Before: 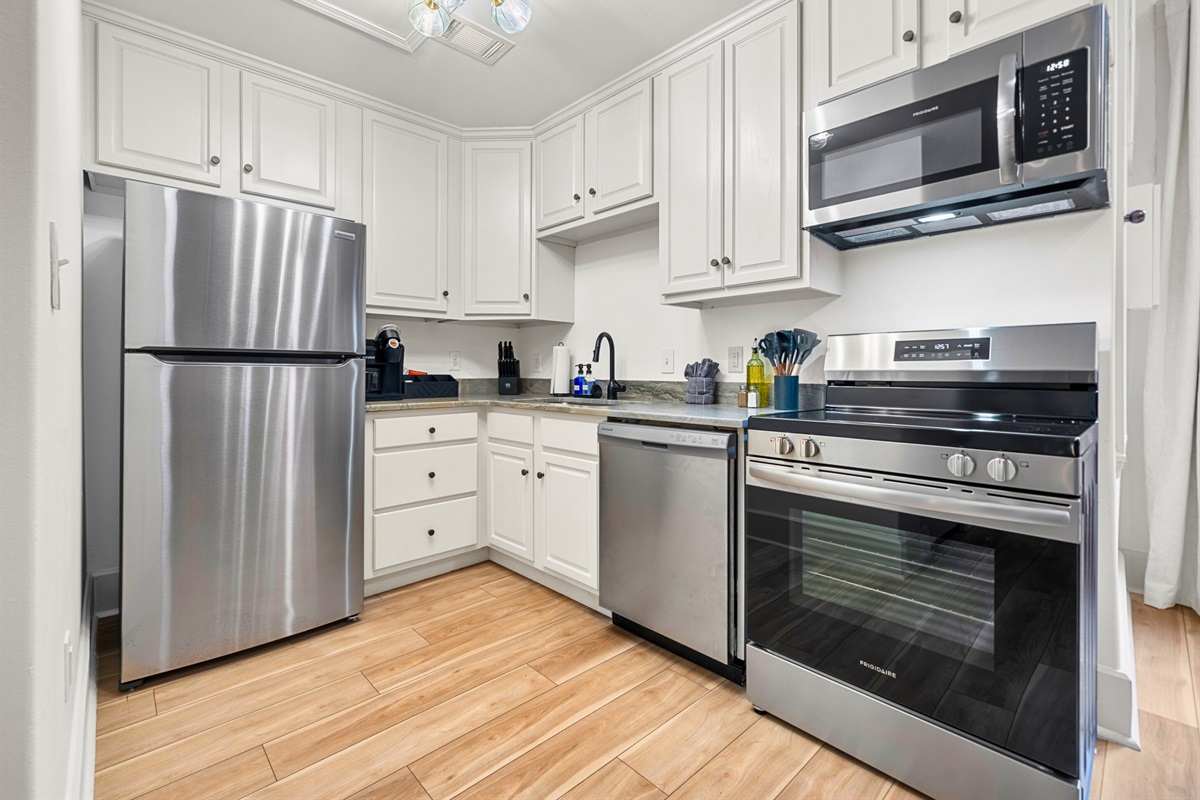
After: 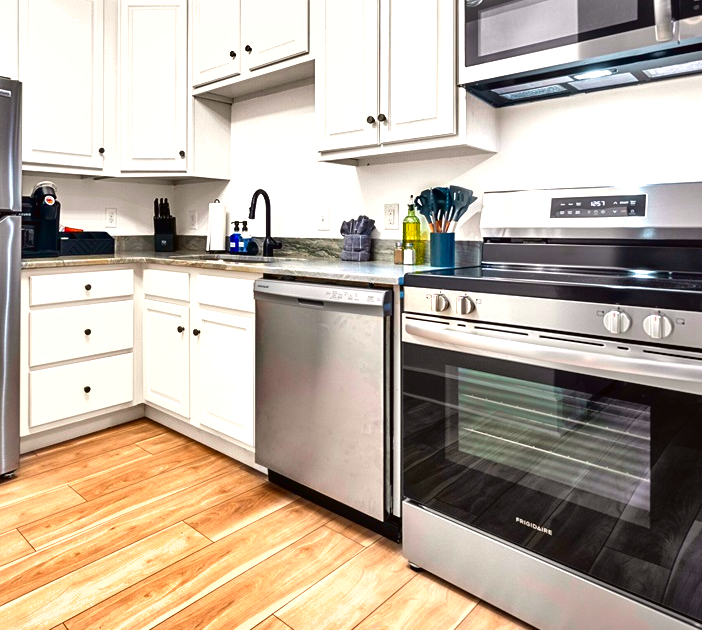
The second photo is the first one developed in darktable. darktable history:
crop and rotate: left 28.678%, top 17.937%, right 12.76%, bottom 3.308%
shadows and highlights: soften with gaussian
tone curve: curves: ch0 [(0, 0.013) (0.181, 0.074) (0.337, 0.304) (0.498, 0.485) (0.78, 0.742) (0.993, 0.954)]; ch1 [(0, 0) (0.294, 0.184) (0.359, 0.34) (0.362, 0.35) (0.43, 0.41) (0.469, 0.463) (0.495, 0.502) (0.54, 0.563) (0.612, 0.641) (1, 1)]; ch2 [(0, 0) (0.44, 0.437) (0.495, 0.502) (0.524, 0.534) (0.557, 0.56) (0.634, 0.654) (0.728, 0.722) (1, 1)], color space Lab, independent channels, preserve colors none
exposure: black level correction 0, exposure 0.949 EV, compensate exposure bias true, compensate highlight preservation false
